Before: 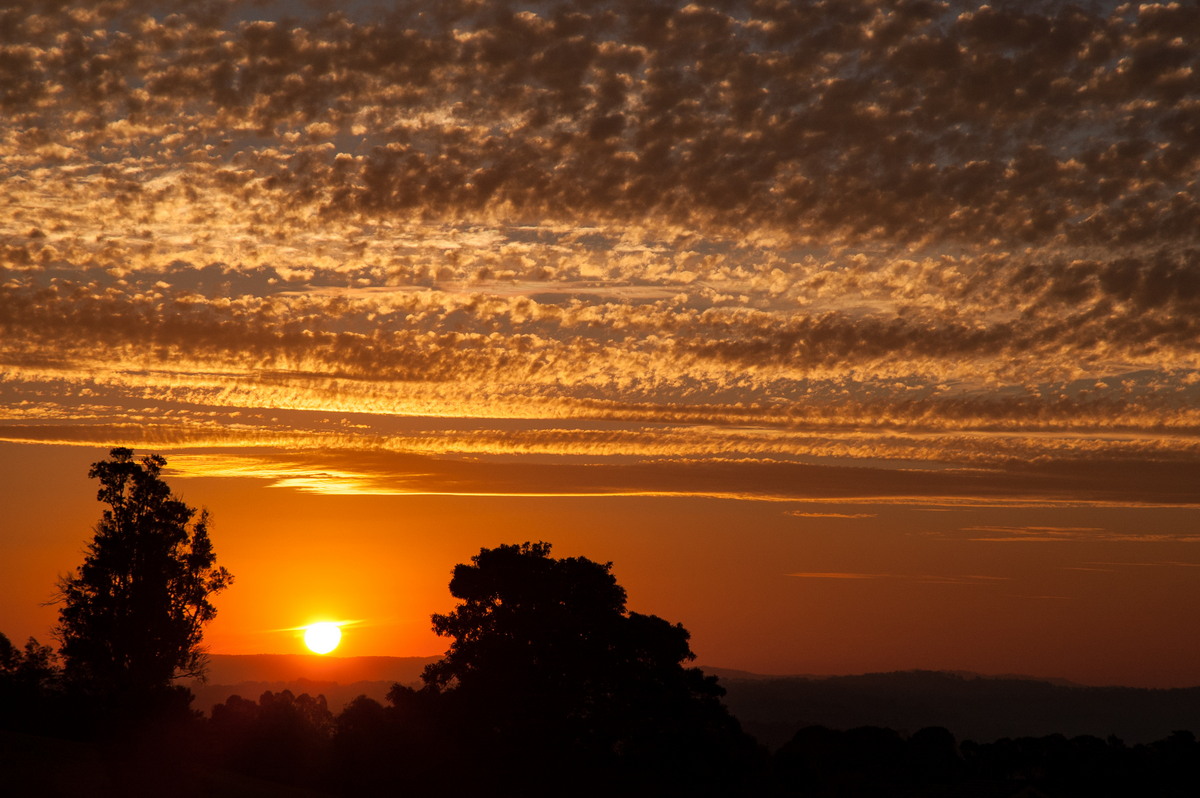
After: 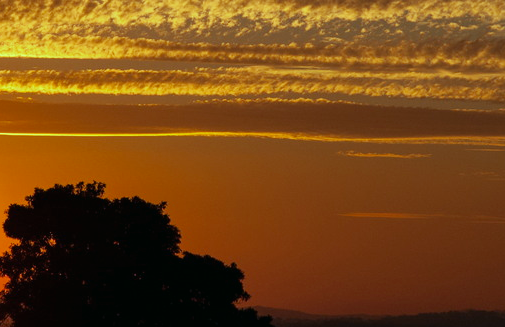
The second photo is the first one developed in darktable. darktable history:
crop: left 37.221%, top 45.169%, right 20.63%, bottom 13.777%
contrast brightness saturation: saturation 0.1
color balance: mode lift, gamma, gain (sRGB), lift [0.997, 0.979, 1.021, 1.011], gamma [1, 1.084, 0.916, 0.998], gain [1, 0.87, 1.13, 1.101], contrast 4.55%, contrast fulcrum 38.24%, output saturation 104.09%
